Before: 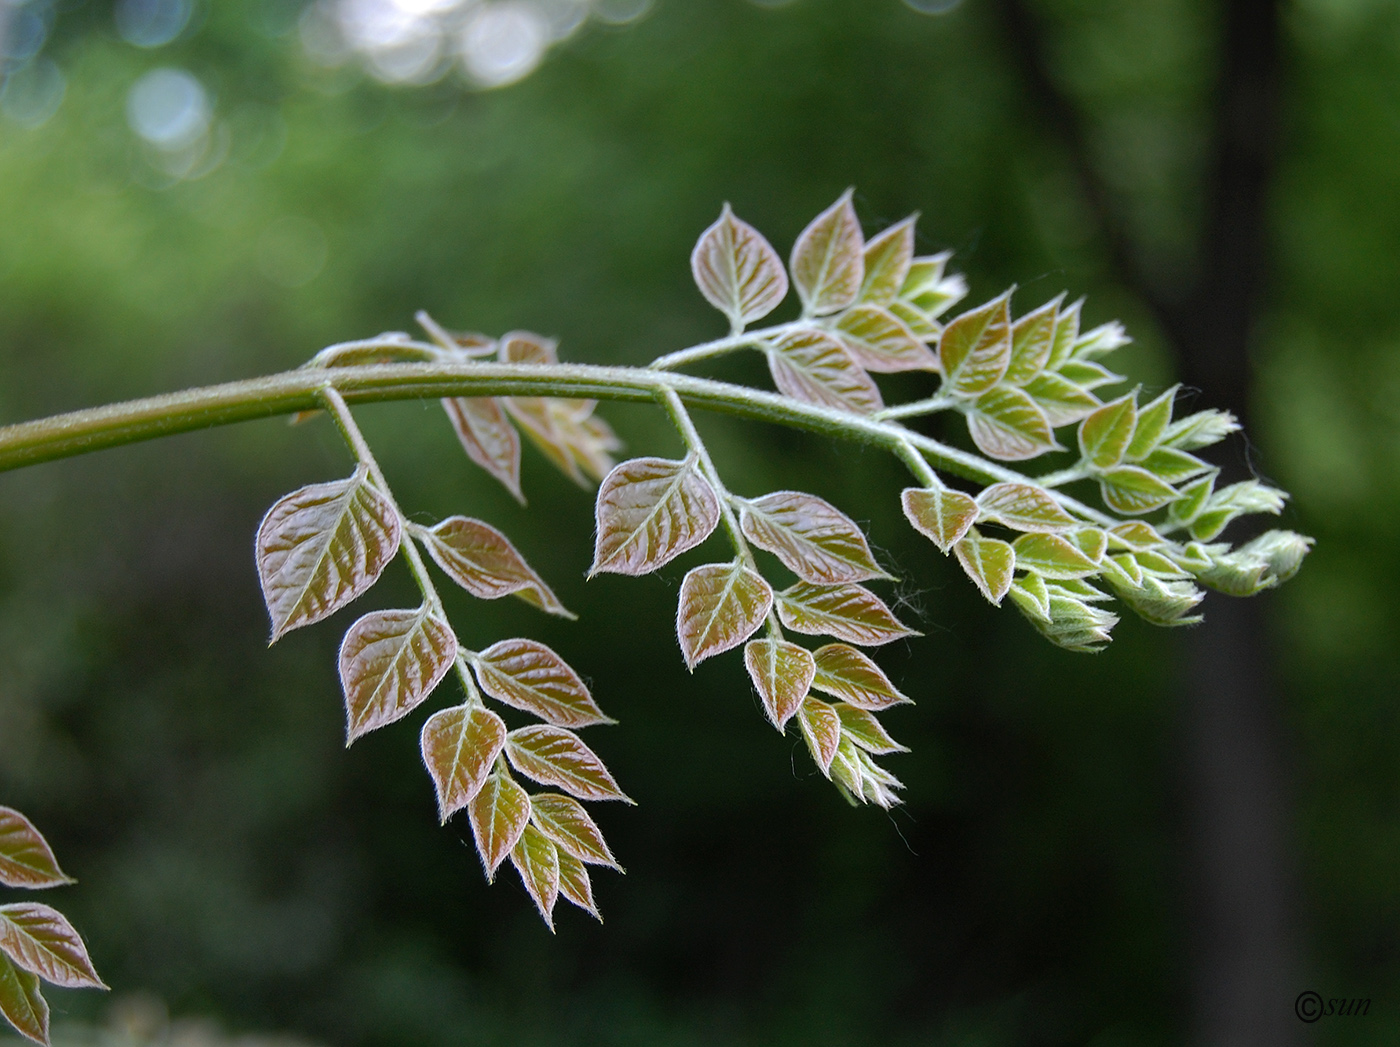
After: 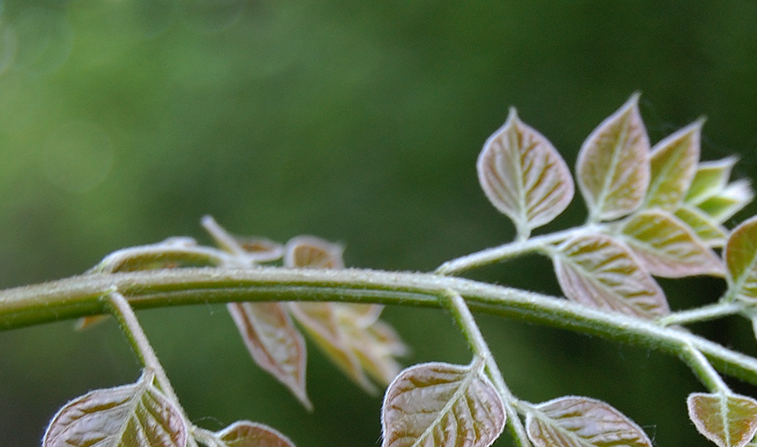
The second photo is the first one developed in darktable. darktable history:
crop: left 15.307%, top 9.105%, right 30.599%, bottom 48.113%
